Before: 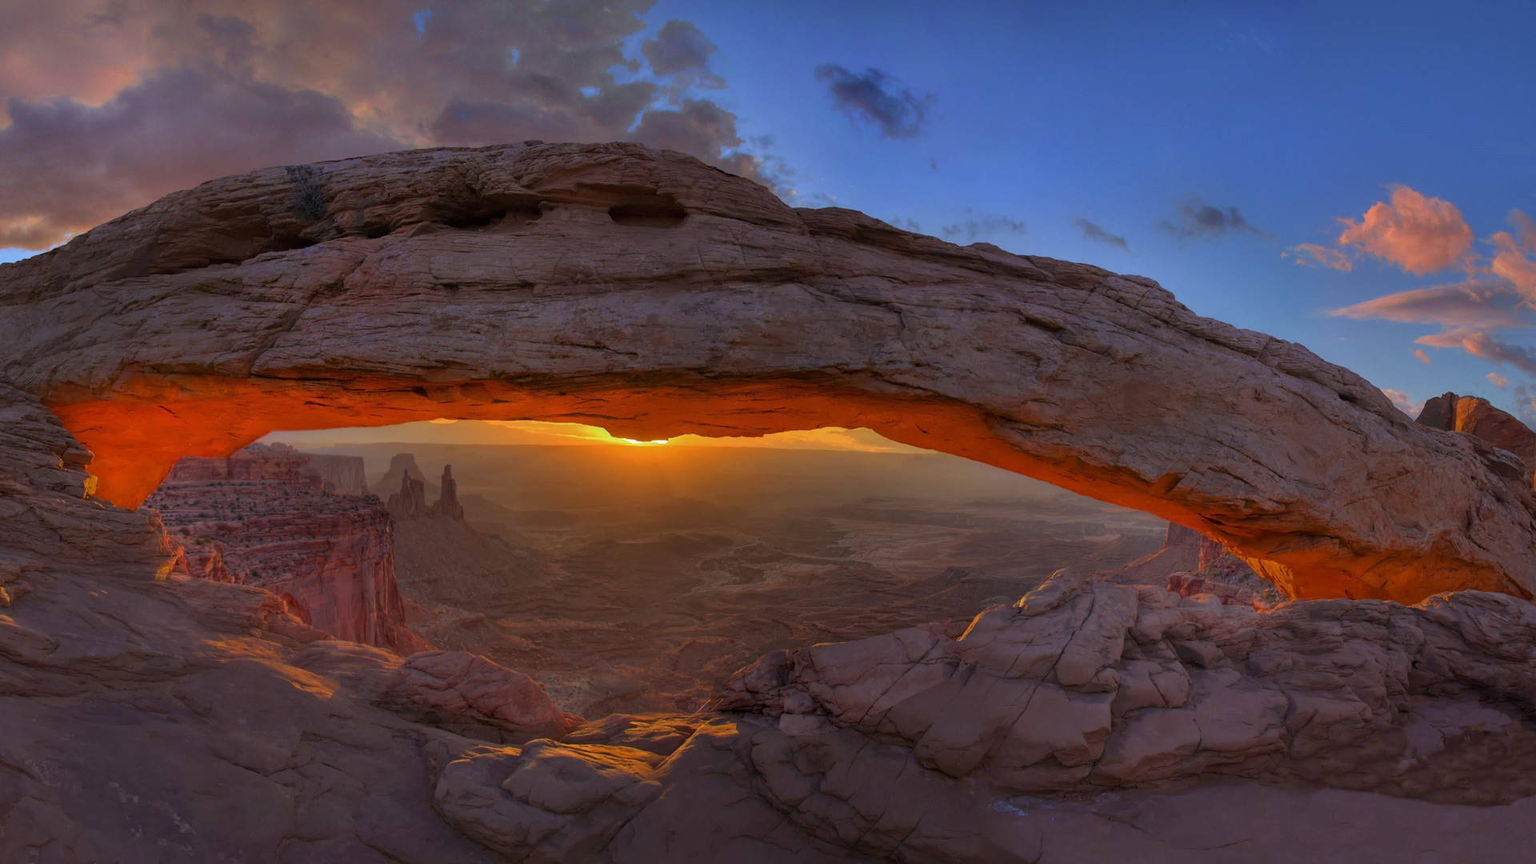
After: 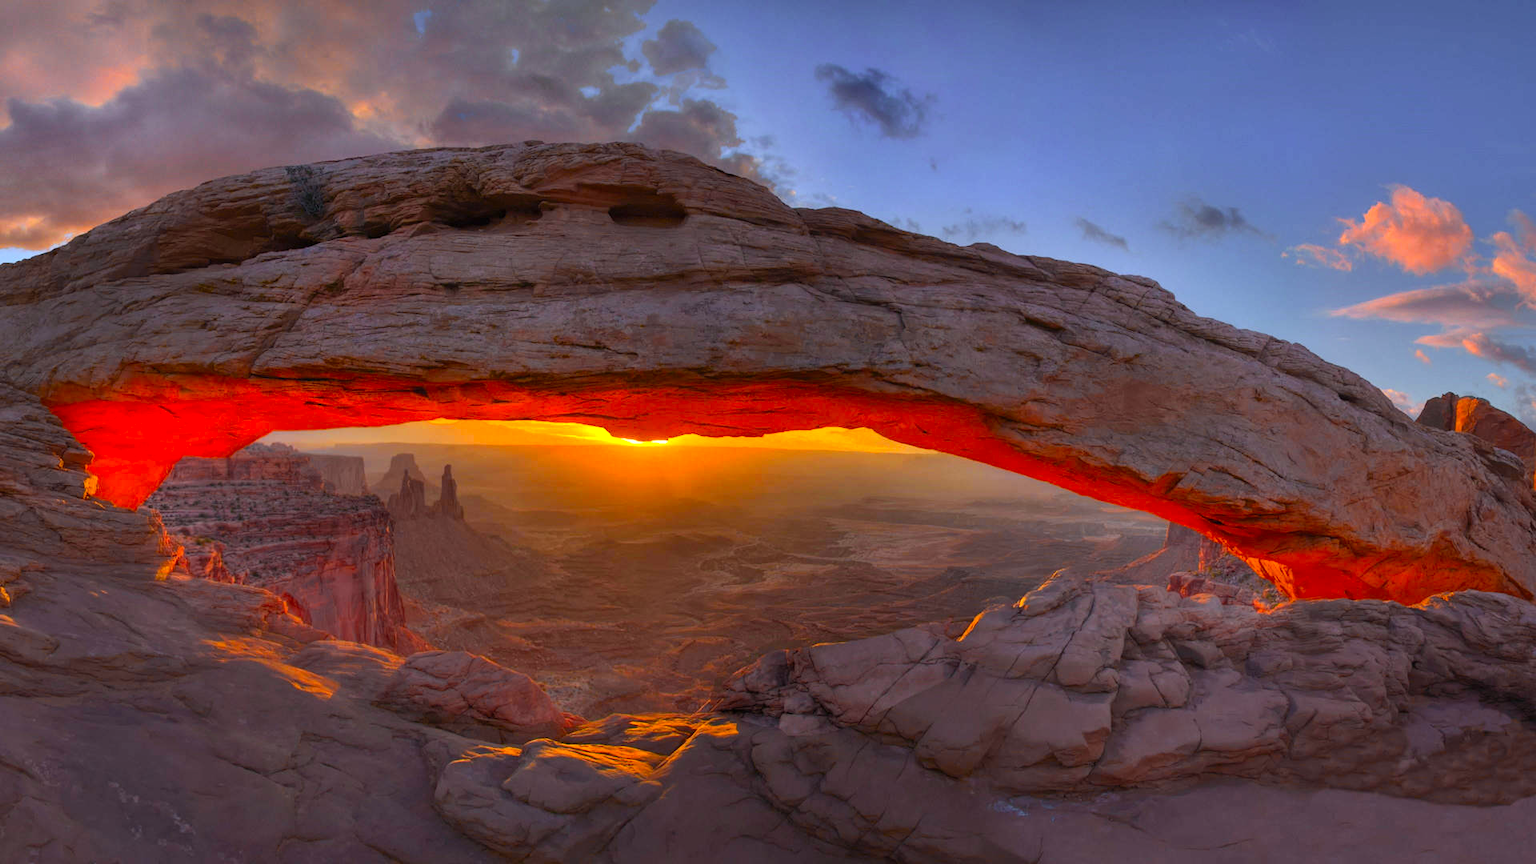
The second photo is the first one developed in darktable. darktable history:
exposure: compensate highlight preservation false
contrast brightness saturation: contrast 0.197, brightness 0.16, saturation 0.221
color zones: curves: ch0 [(0, 0.511) (0.143, 0.531) (0.286, 0.56) (0.429, 0.5) (0.571, 0.5) (0.714, 0.5) (0.857, 0.5) (1, 0.5)]; ch1 [(0, 0.525) (0.143, 0.705) (0.286, 0.715) (0.429, 0.35) (0.571, 0.35) (0.714, 0.35) (0.857, 0.4) (1, 0.4)]; ch2 [(0, 0.572) (0.143, 0.512) (0.286, 0.473) (0.429, 0.45) (0.571, 0.5) (0.714, 0.5) (0.857, 0.518) (1, 0.518)]
